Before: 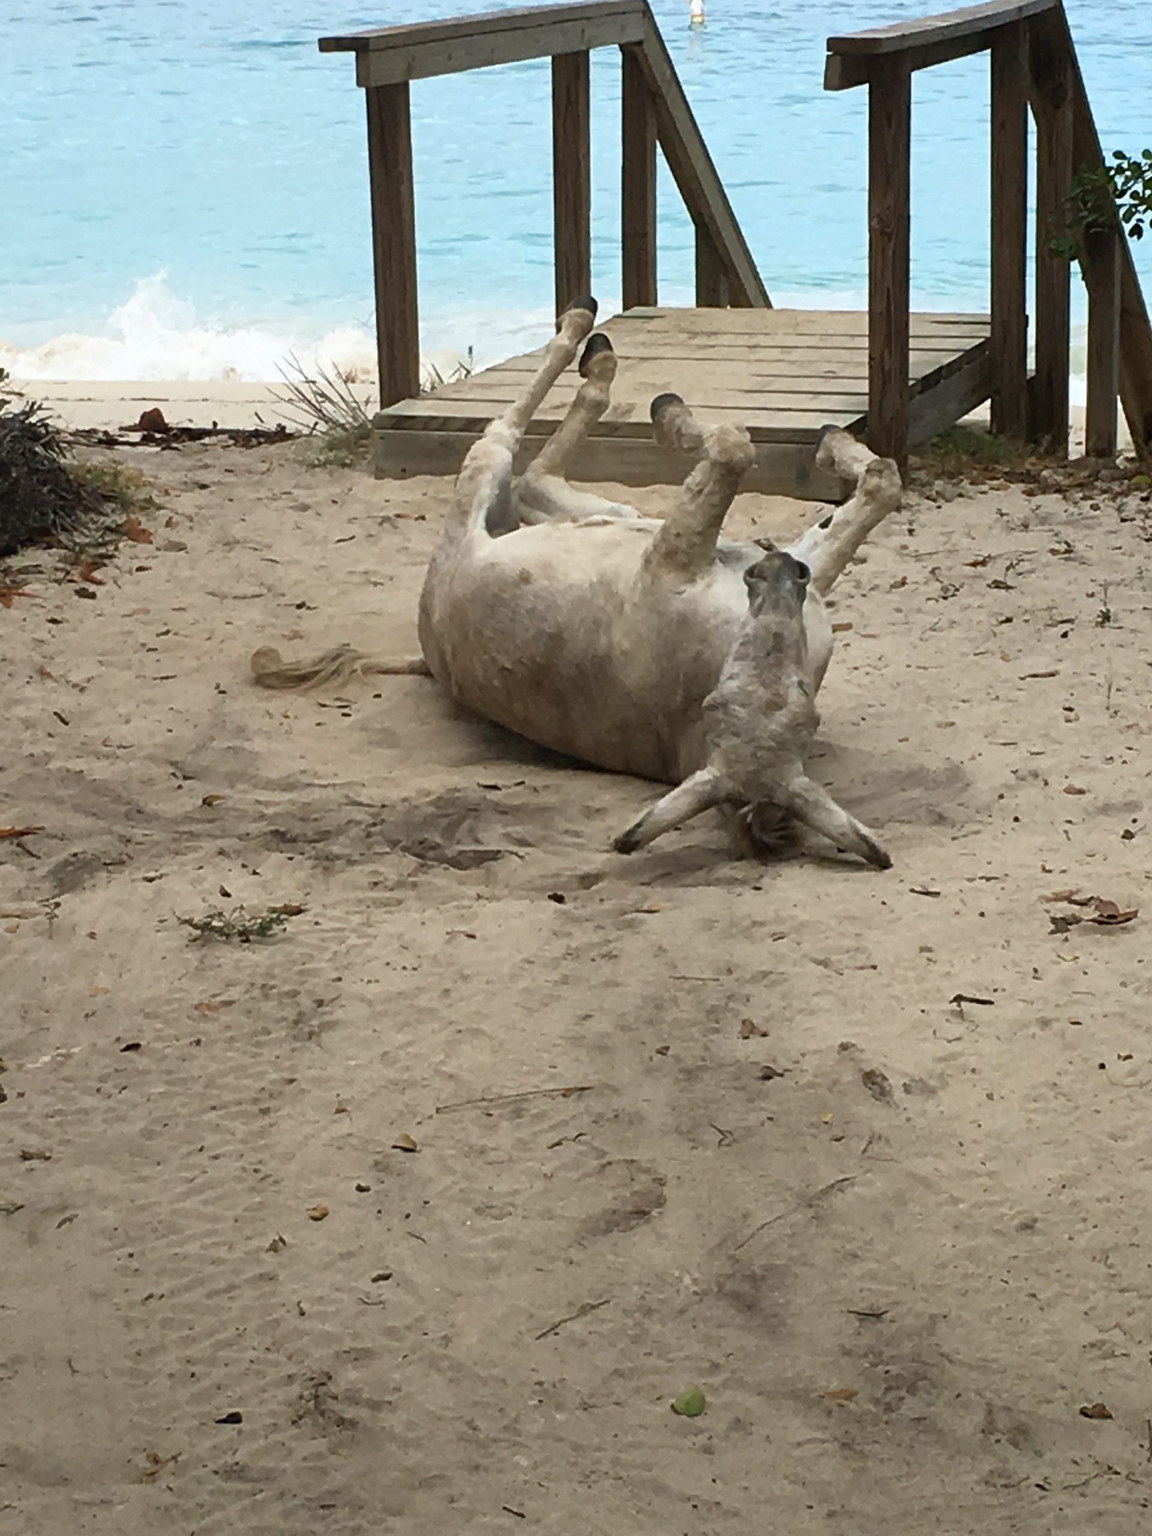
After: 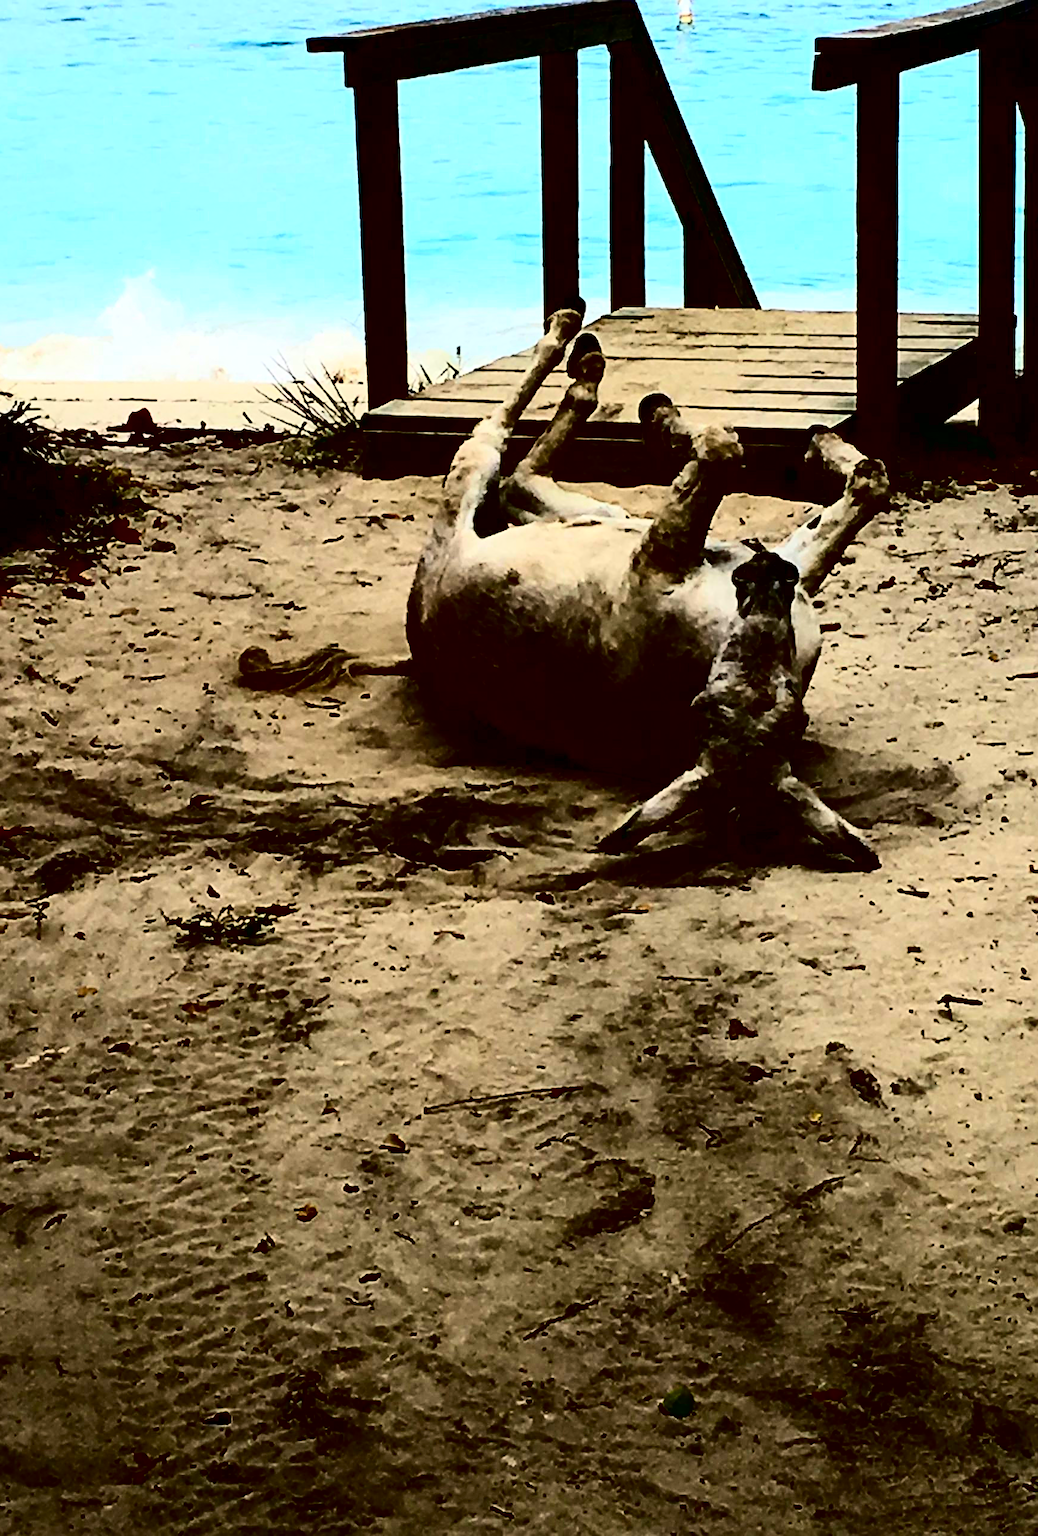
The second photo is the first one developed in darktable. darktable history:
crop and rotate: left 1.088%, right 8.807%
sharpen: on, module defaults
contrast brightness saturation: contrast 0.77, brightness -1, saturation 1
